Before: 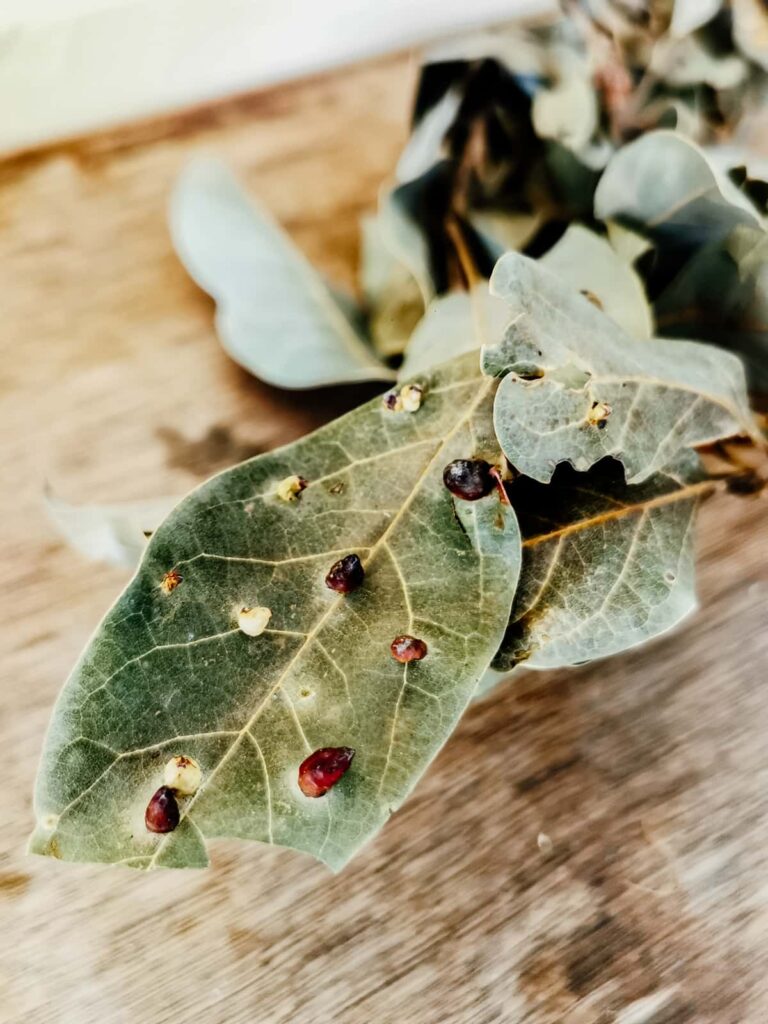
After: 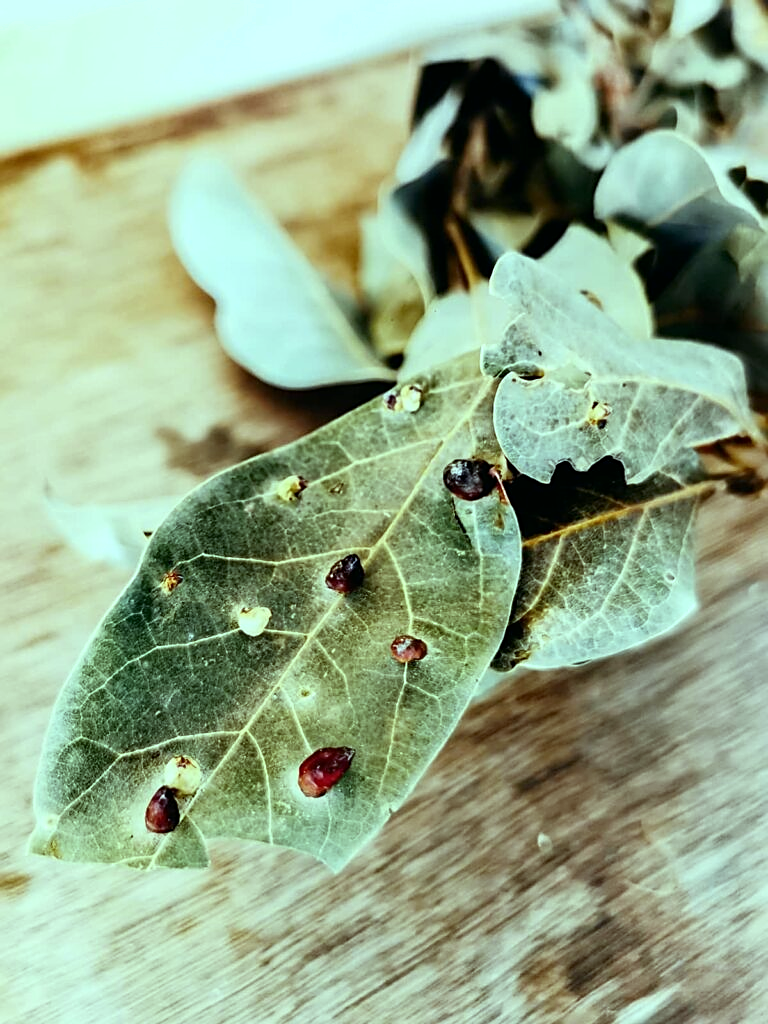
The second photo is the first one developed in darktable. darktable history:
sharpen: on, module defaults
color balance: mode lift, gamma, gain (sRGB), lift [0.997, 0.979, 1.021, 1.011], gamma [1, 1.084, 0.916, 0.998], gain [1, 0.87, 1.13, 1.101], contrast 4.55%, contrast fulcrum 38.24%, output saturation 104.09%
shadows and highlights: shadows -30, highlights 30
